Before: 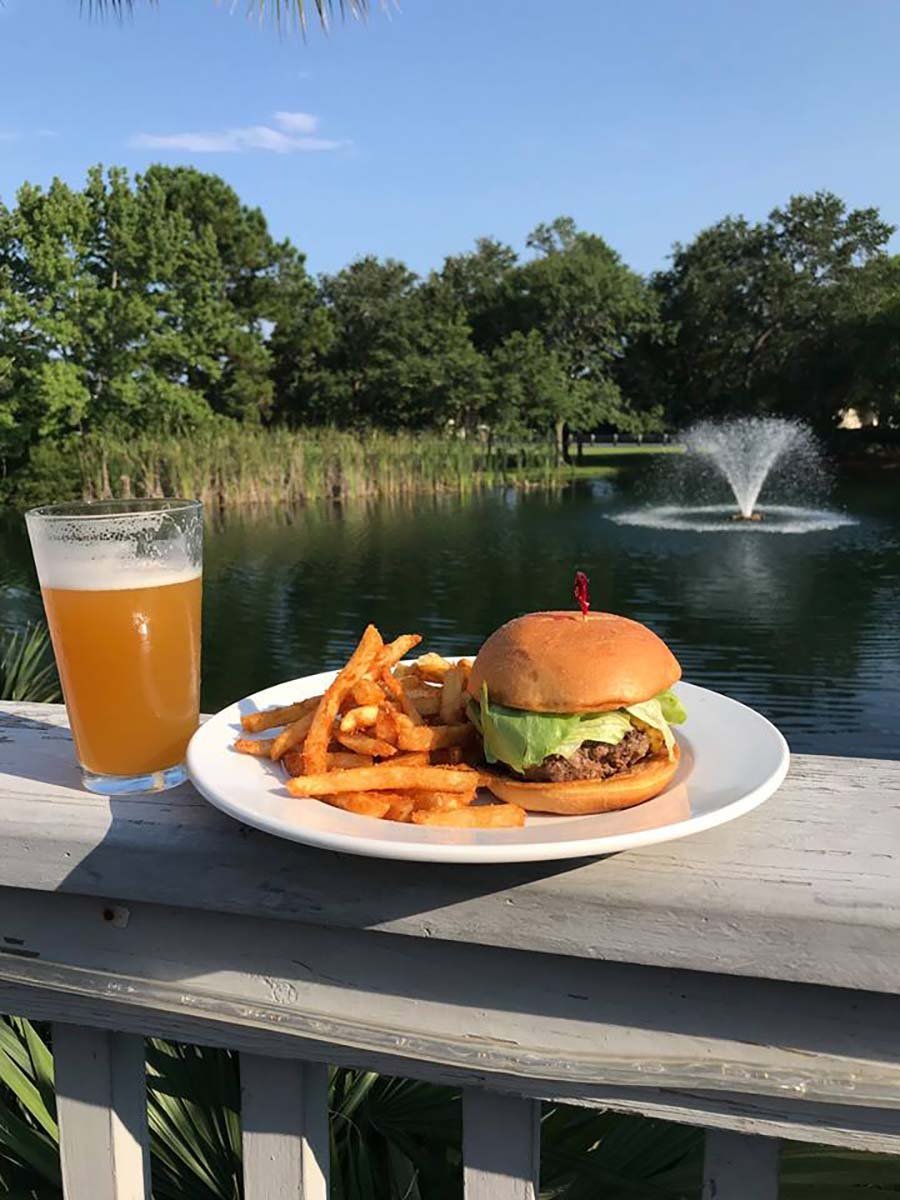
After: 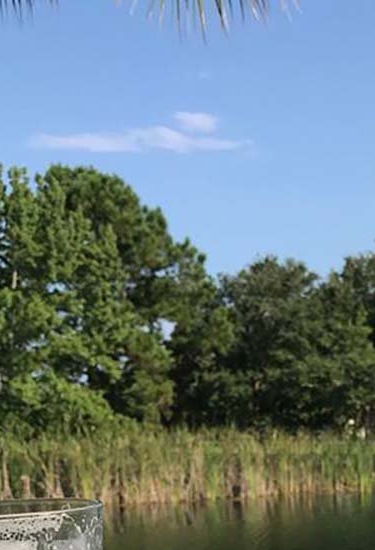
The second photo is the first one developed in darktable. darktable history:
crop and rotate: left 11.126%, top 0.066%, right 47.171%, bottom 54.057%
